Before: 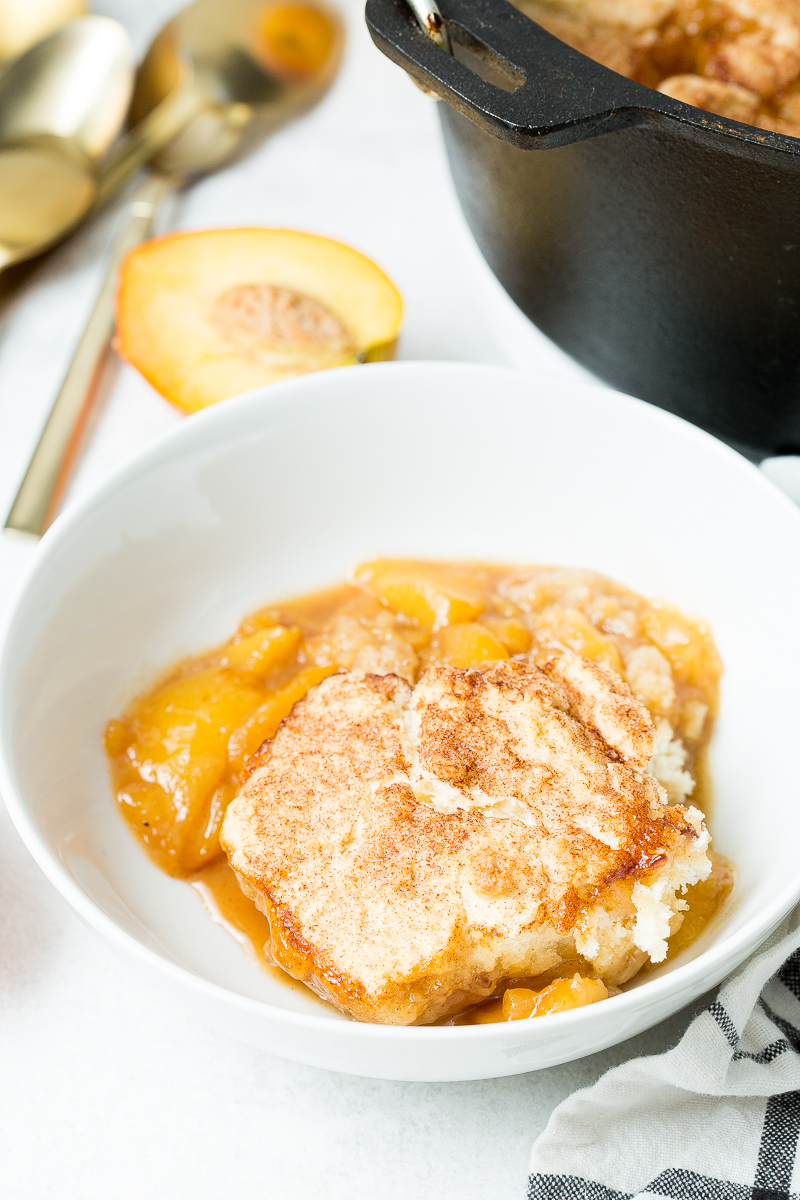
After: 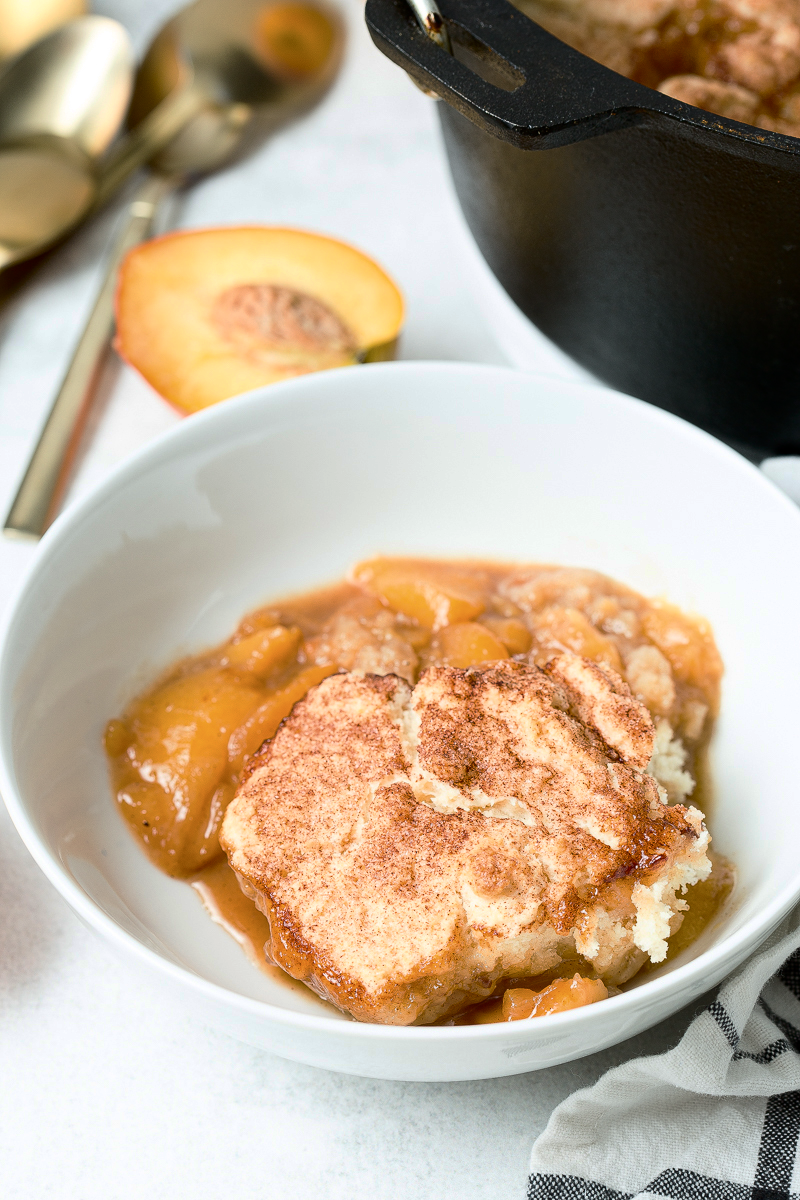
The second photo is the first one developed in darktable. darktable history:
contrast brightness saturation: contrast 0.221
base curve: curves: ch0 [(0, 0) (0.826, 0.587) (1, 1)], preserve colors none
